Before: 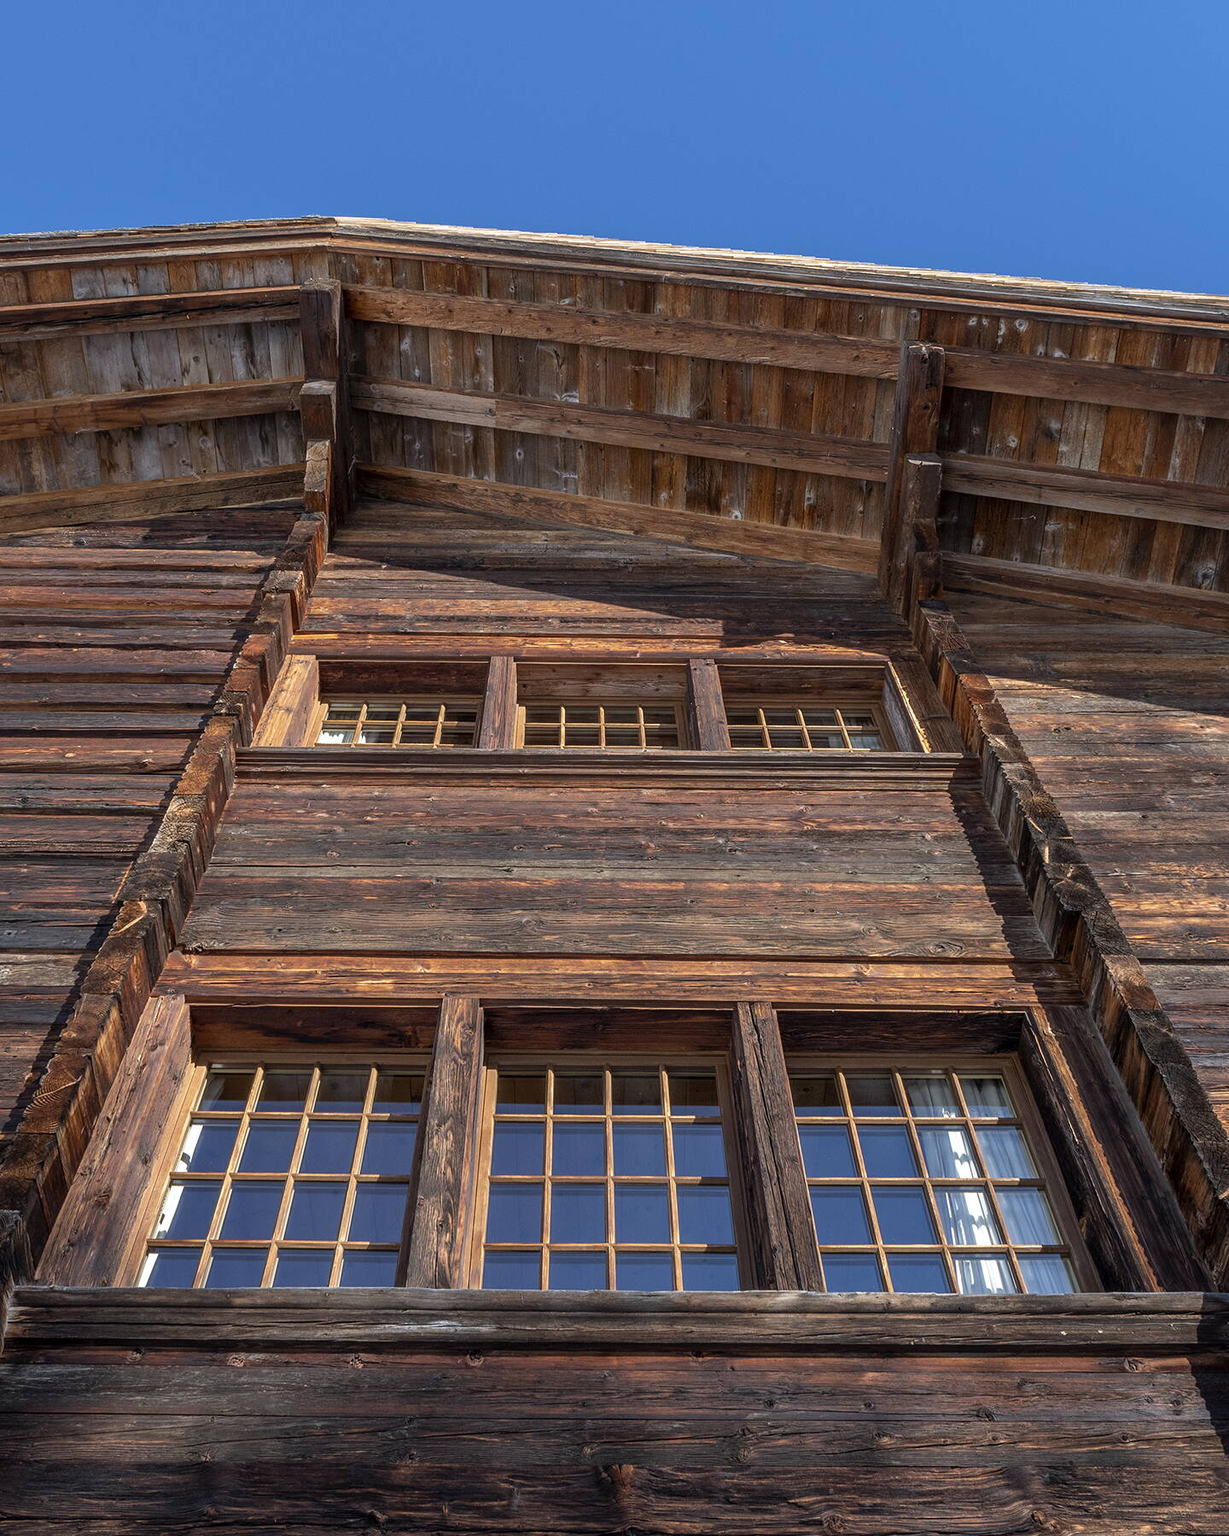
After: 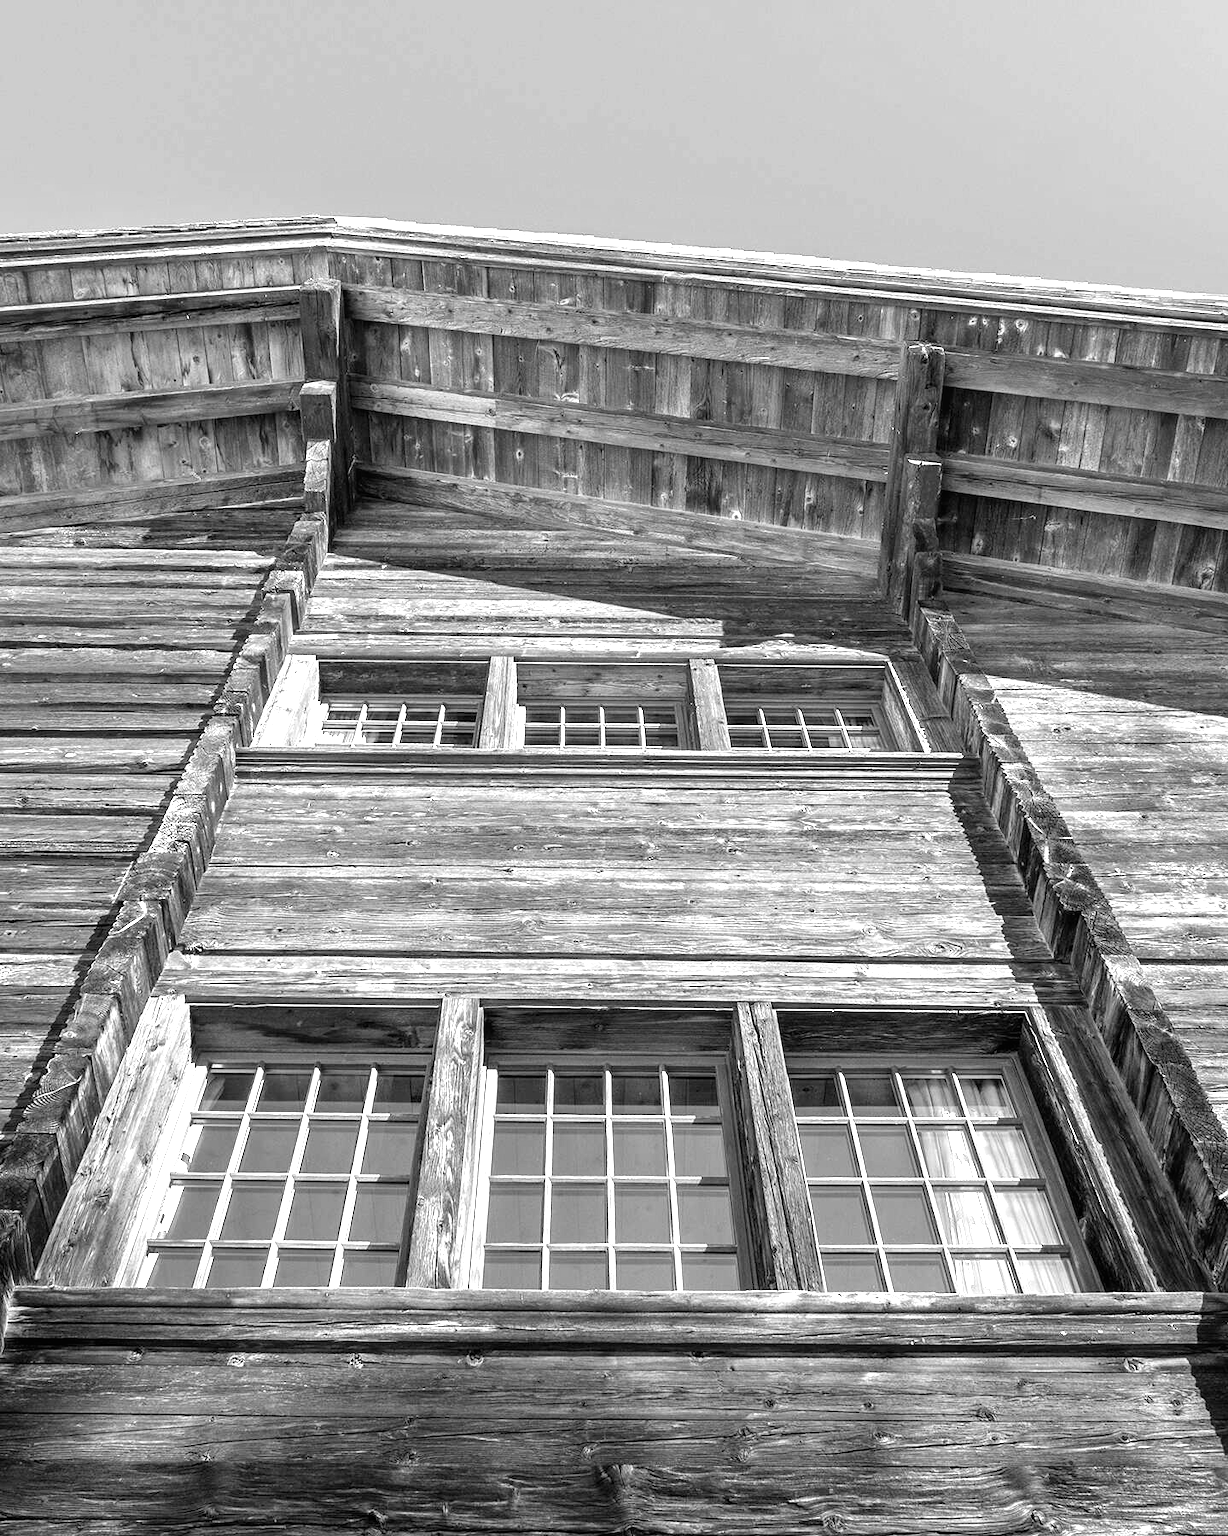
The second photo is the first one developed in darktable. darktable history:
monochrome: on, module defaults
exposure: black level correction 0, exposure 1.741 EV, compensate exposure bias true, compensate highlight preservation false
